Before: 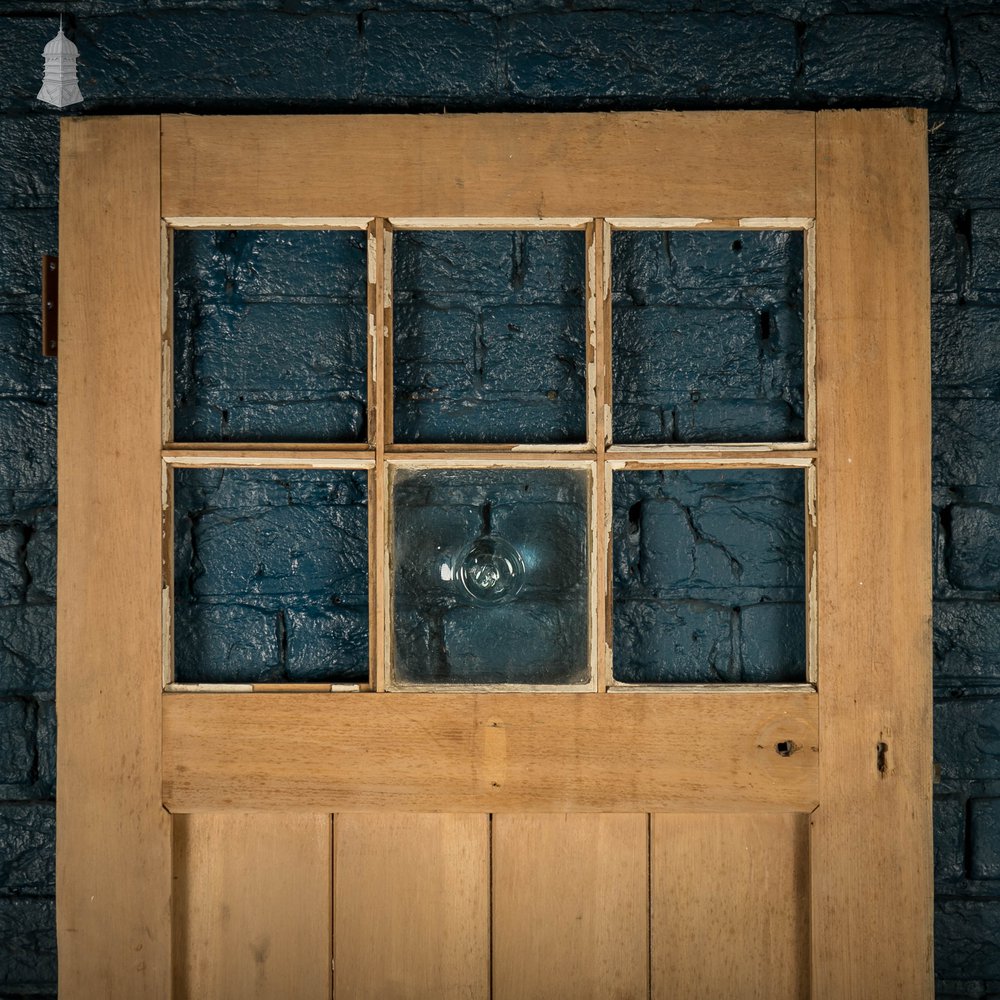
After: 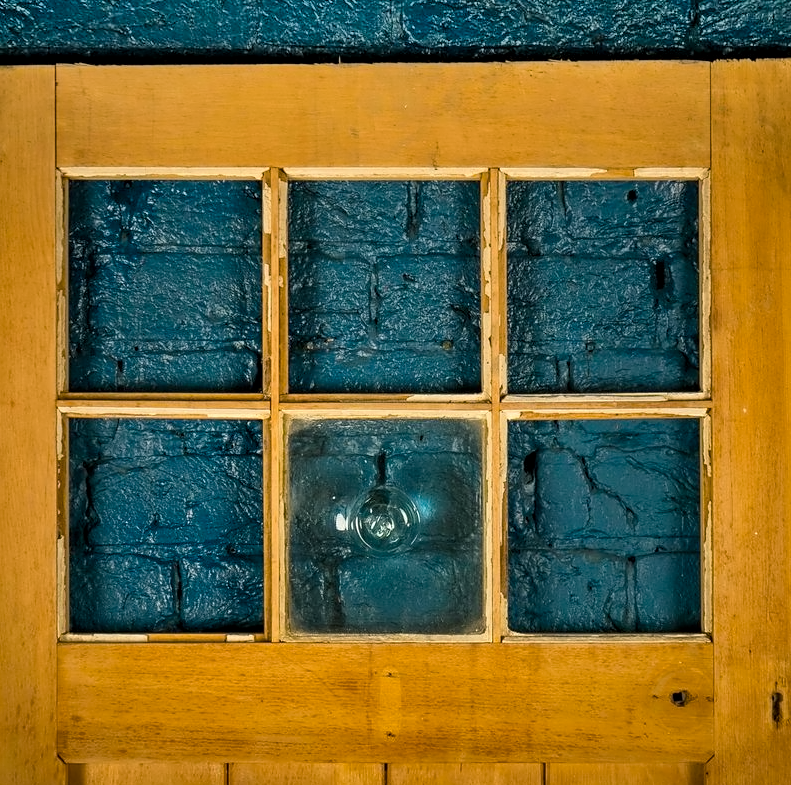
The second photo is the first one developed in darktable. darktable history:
exposure: black level correction 0.002, exposure 0.297 EV, compensate exposure bias true, compensate highlight preservation false
contrast equalizer: y [[0.5 ×4, 0.524, 0.59], [0.5 ×6], [0.5 ×6], [0, 0, 0, 0.01, 0.045, 0.012], [0, 0, 0, 0.044, 0.195, 0.131]]
color balance rgb: shadows lift › chroma 2.019%, shadows lift › hue 214.87°, perceptual saturation grading › global saturation 10.929%, global vibrance 50.644%
crop and rotate: left 10.527%, top 5.086%, right 10.319%, bottom 16.389%
shadows and highlights: radius 122.93, shadows 98.46, white point adjustment -2.84, highlights -99.71, soften with gaussian
